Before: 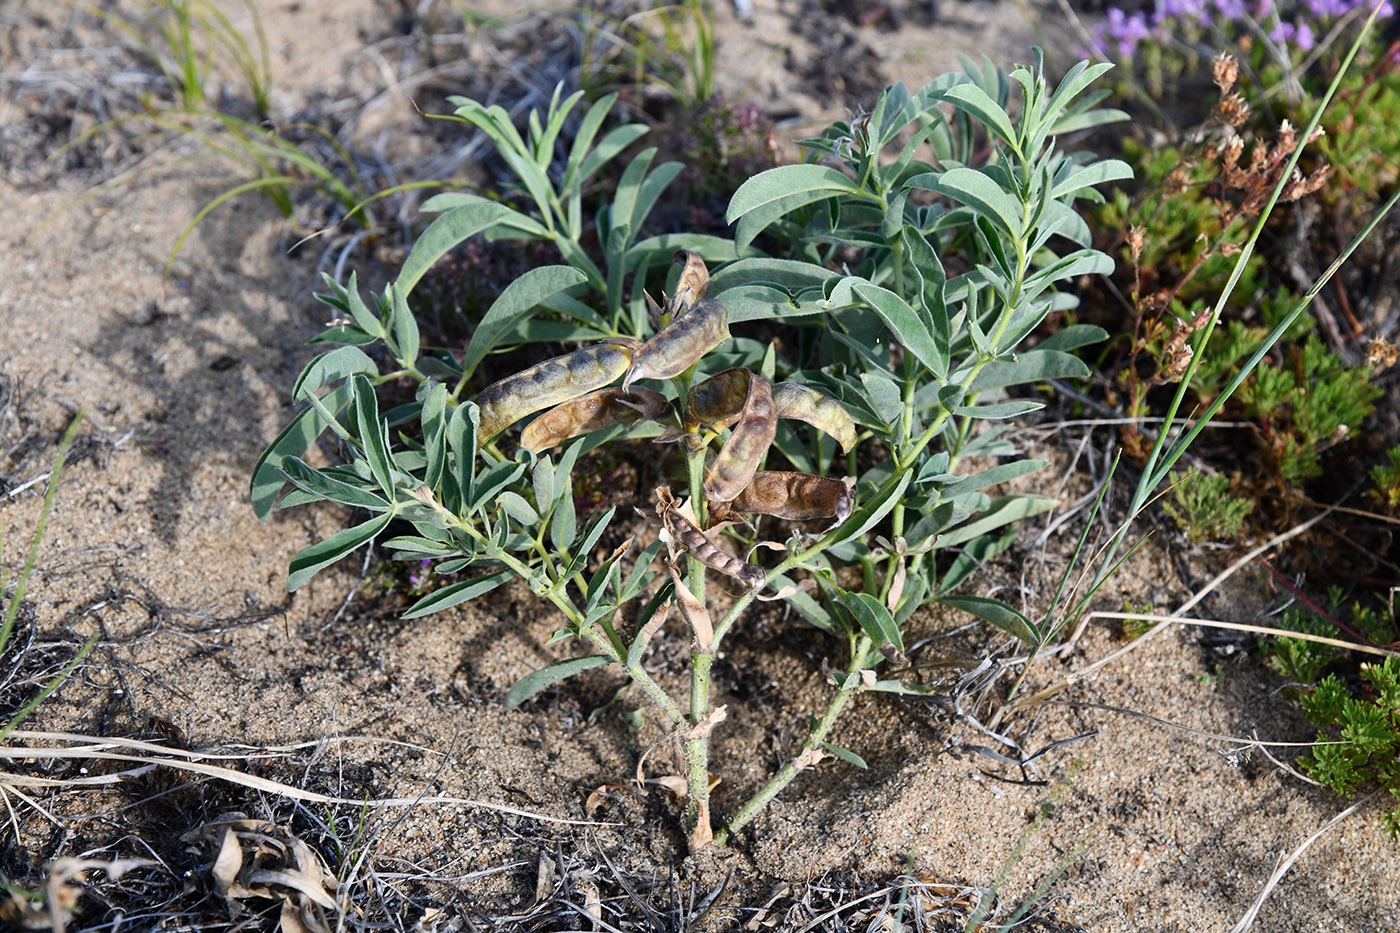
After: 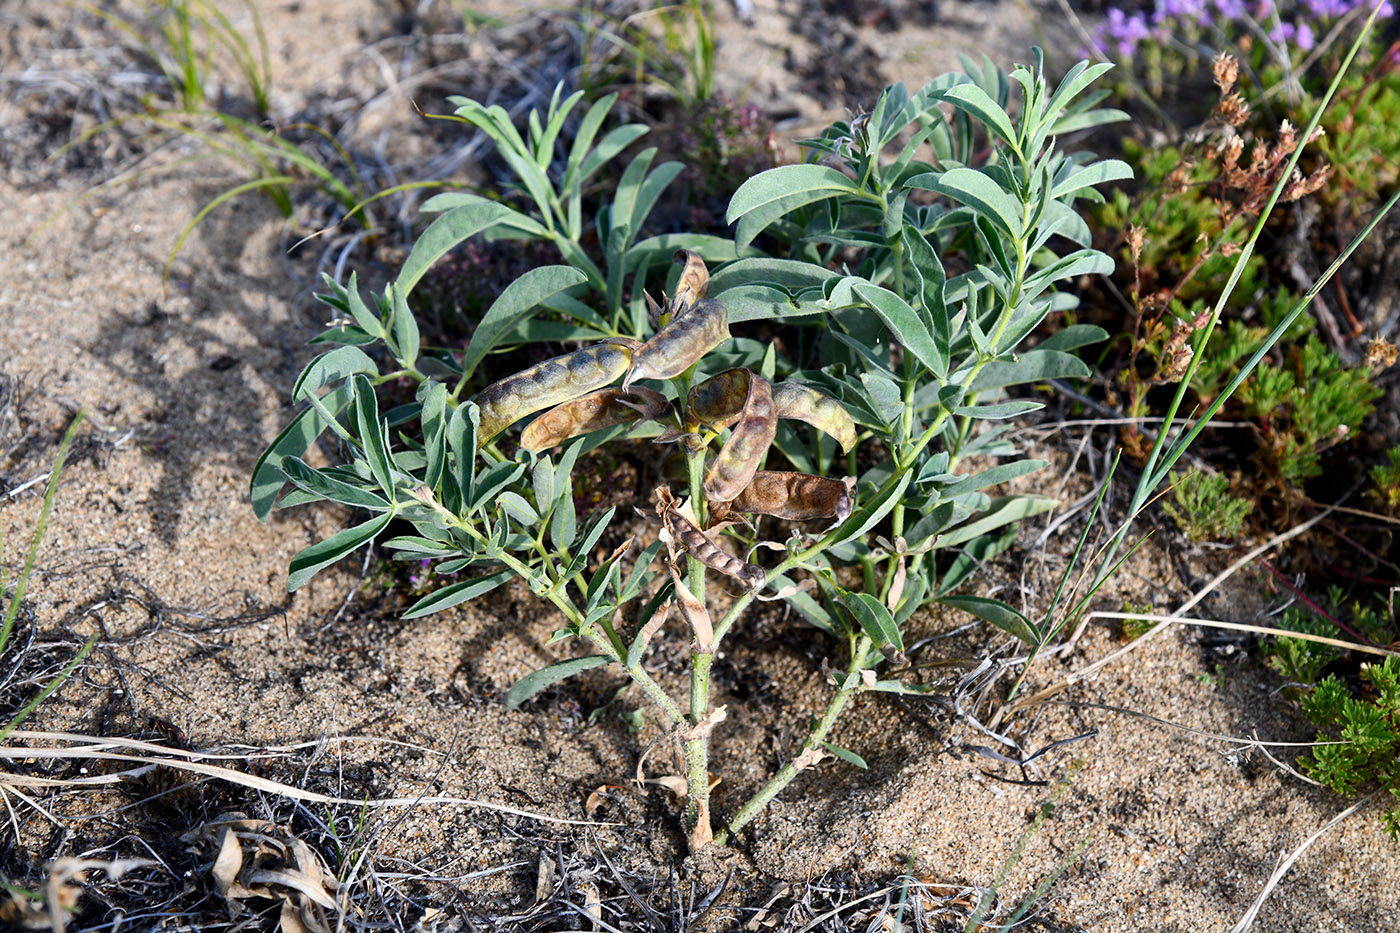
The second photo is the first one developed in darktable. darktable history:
local contrast: mode bilateral grid, contrast 20, coarseness 50, detail 141%, midtone range 0.2
tone equalizer: on, module defaults
contrast brightness saturation: saturation 0.13
